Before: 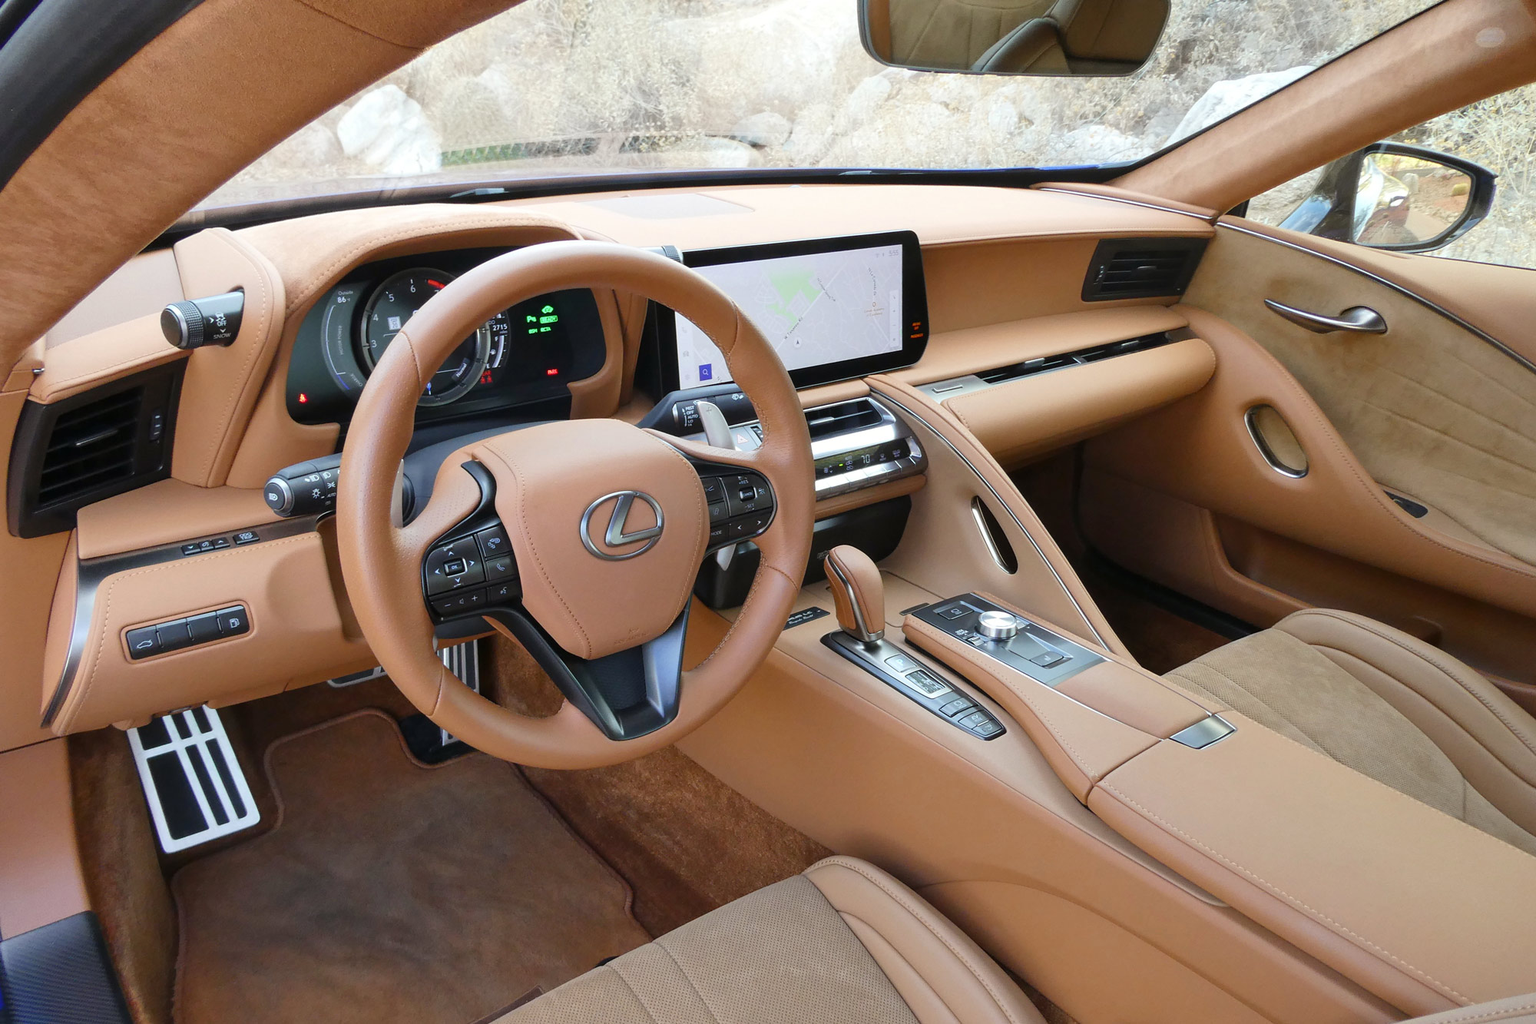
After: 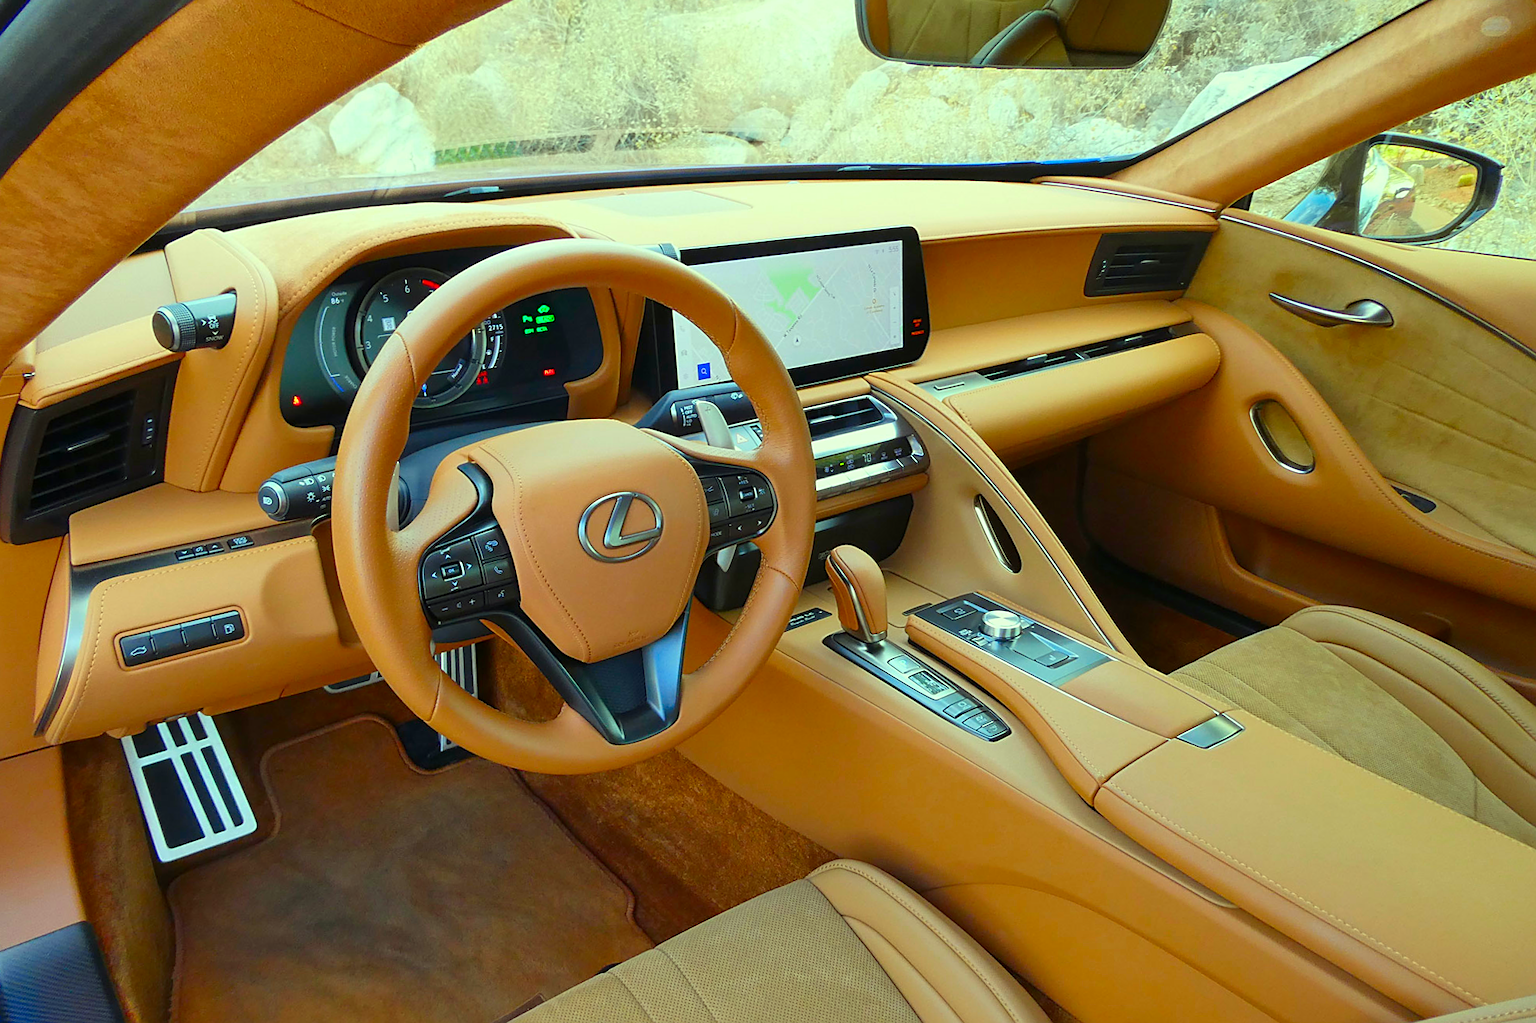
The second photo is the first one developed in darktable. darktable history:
tone equalizer: on, module defaults
sharpen: on, module defaults
color correction: highlights a* -10.77, highlights b* 9.8, saturation 1.72
rotate and perspective: rotation -0.45°, automatic cropping original format, crop left 0.008, crop right 0.992, crop top 0.012, crop bottom 0.988
